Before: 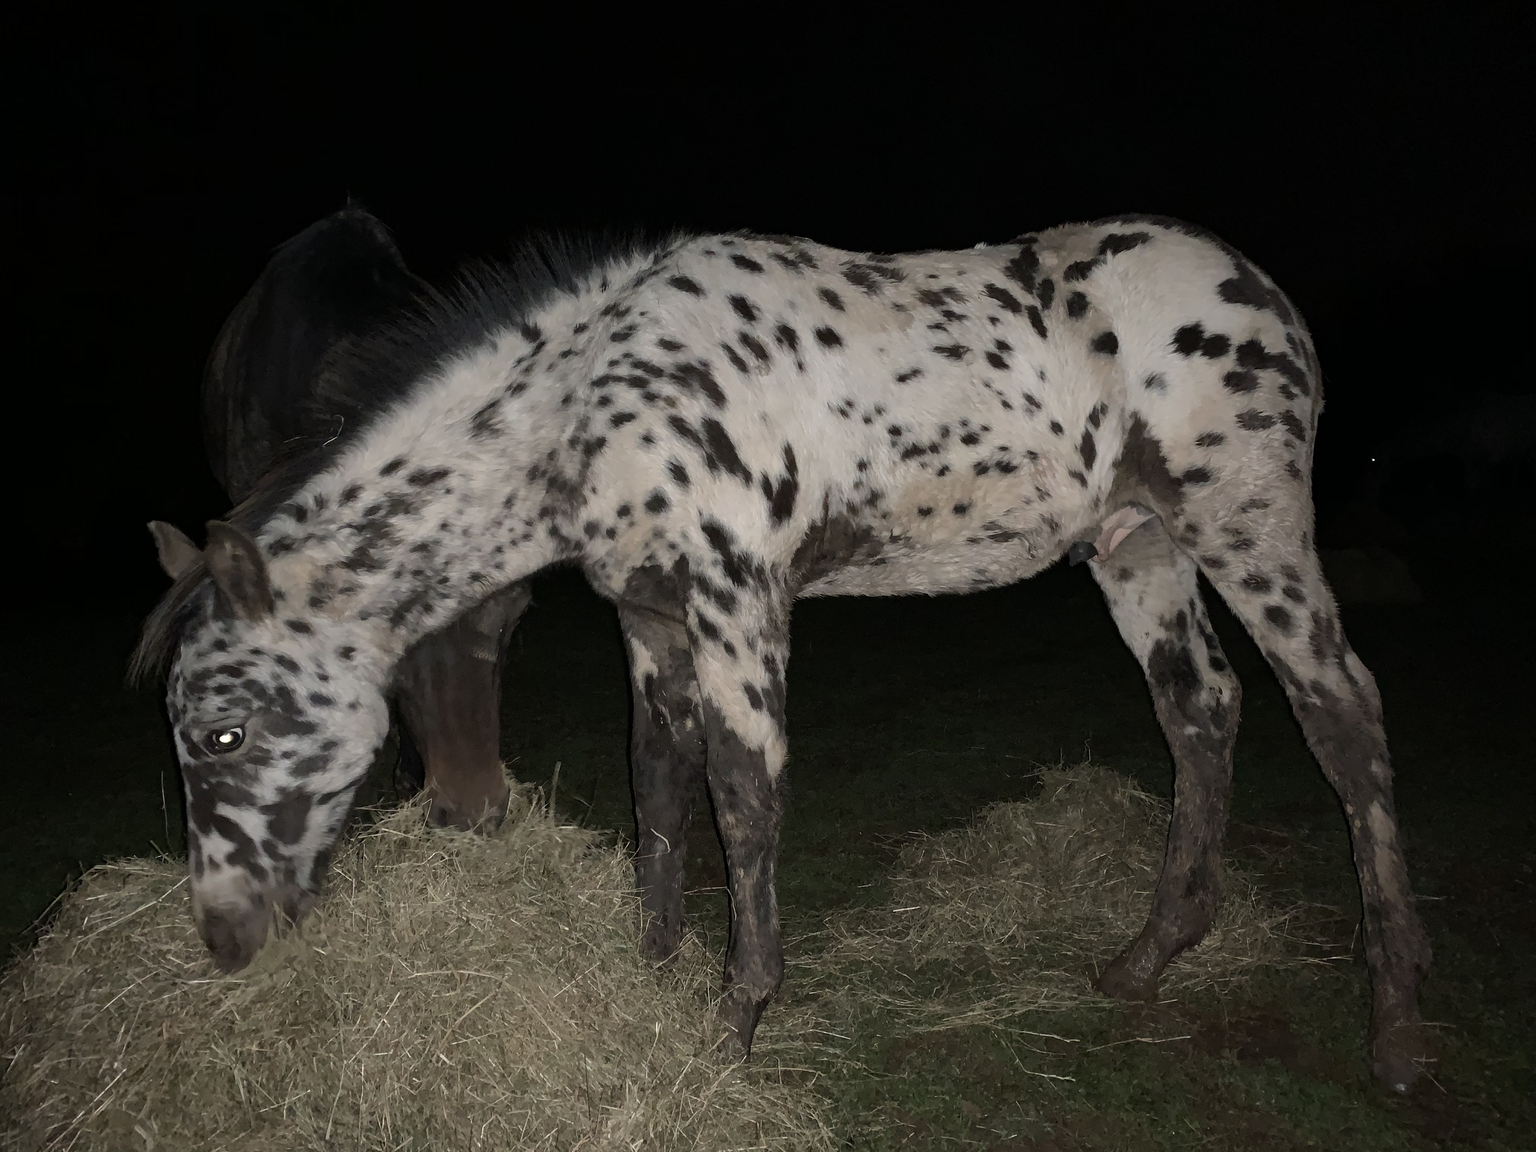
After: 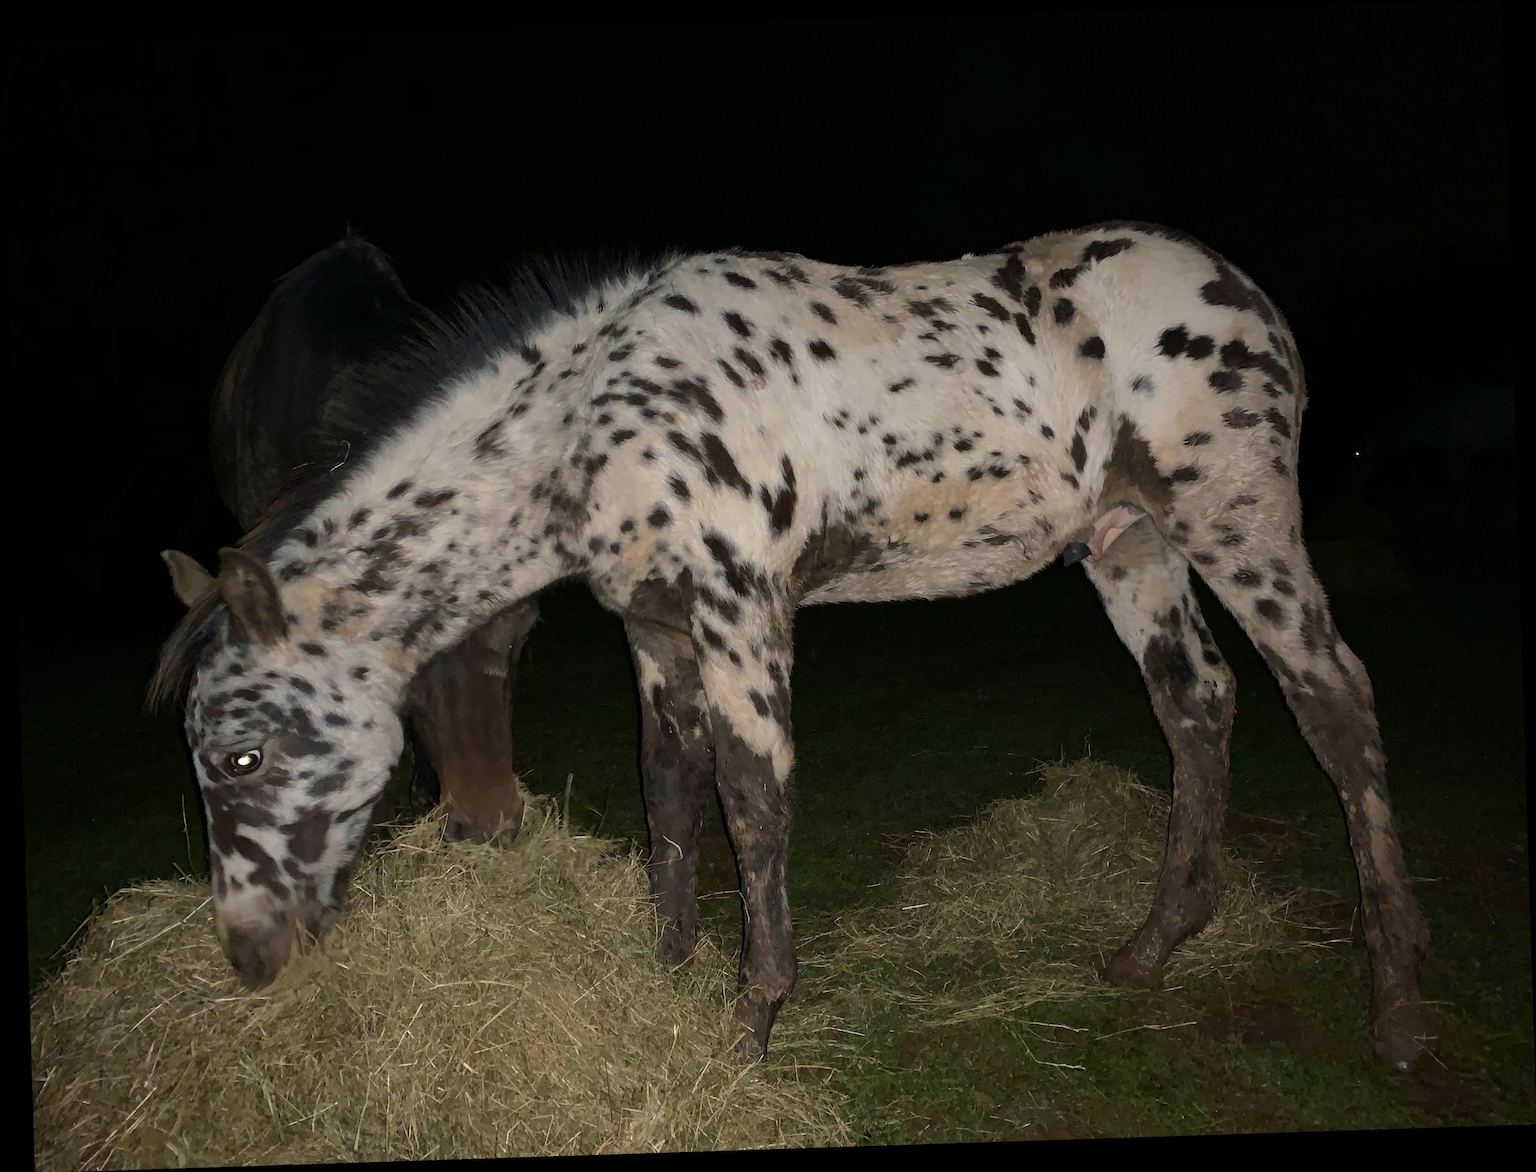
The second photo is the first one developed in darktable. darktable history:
rotate and perspective: rotation -1.77°, lens shift (horizontal) 0.004, automatic cropping off
color balance rgb: linear chroma grading › global chroma 15%, perceptual saturation grading › global saturation 30%
